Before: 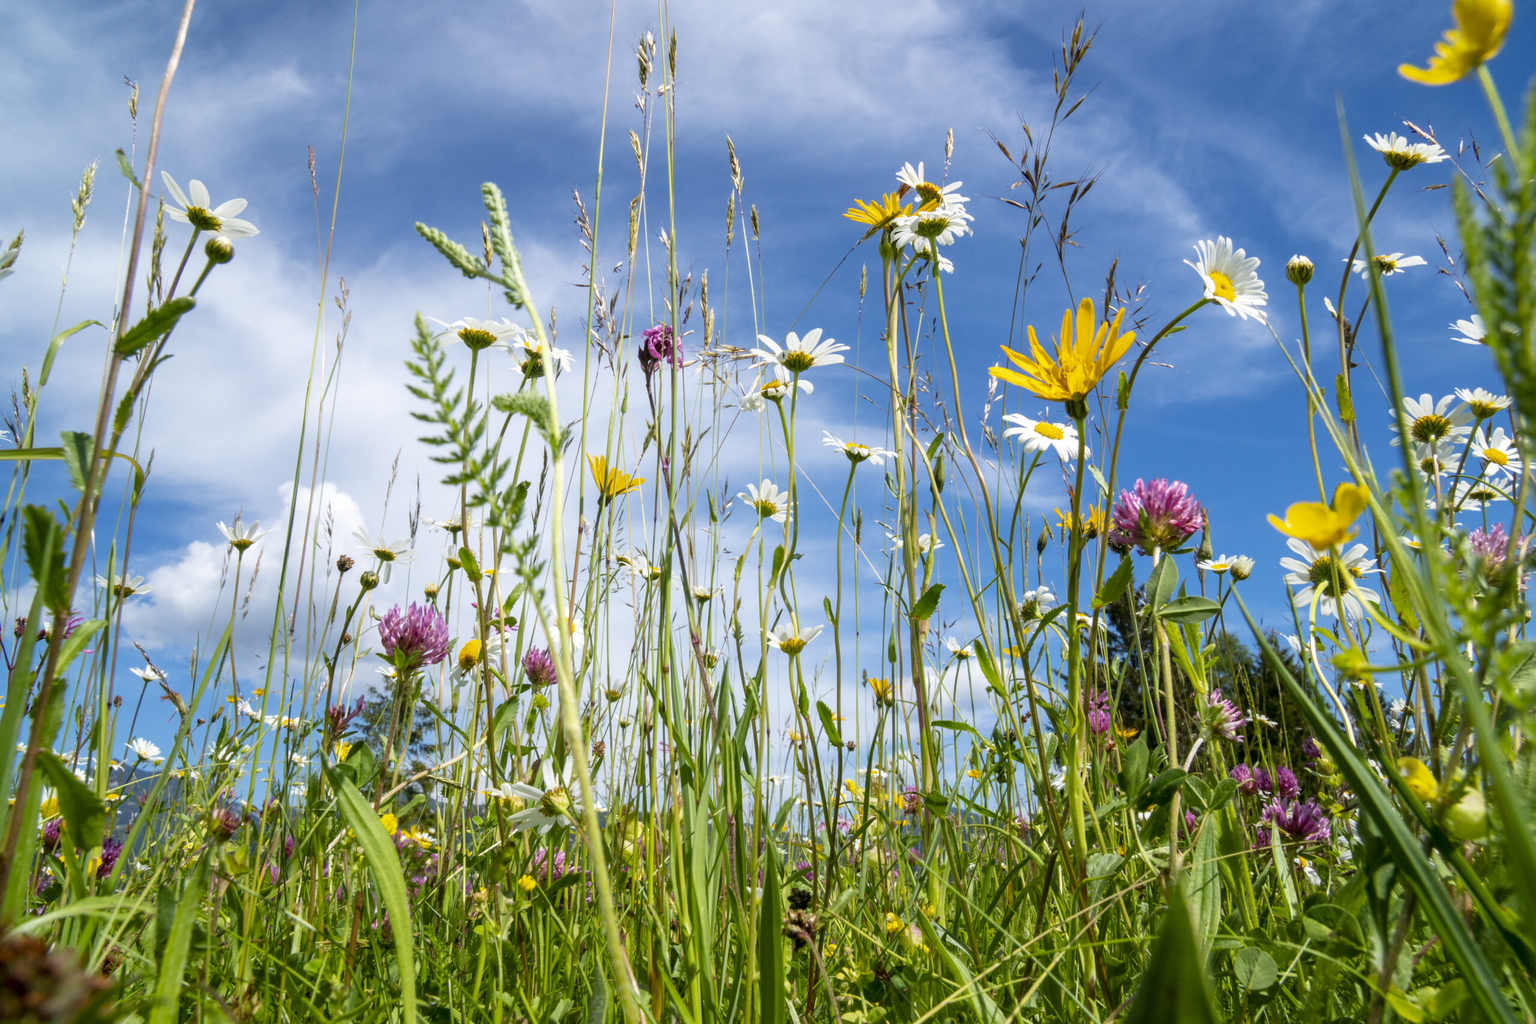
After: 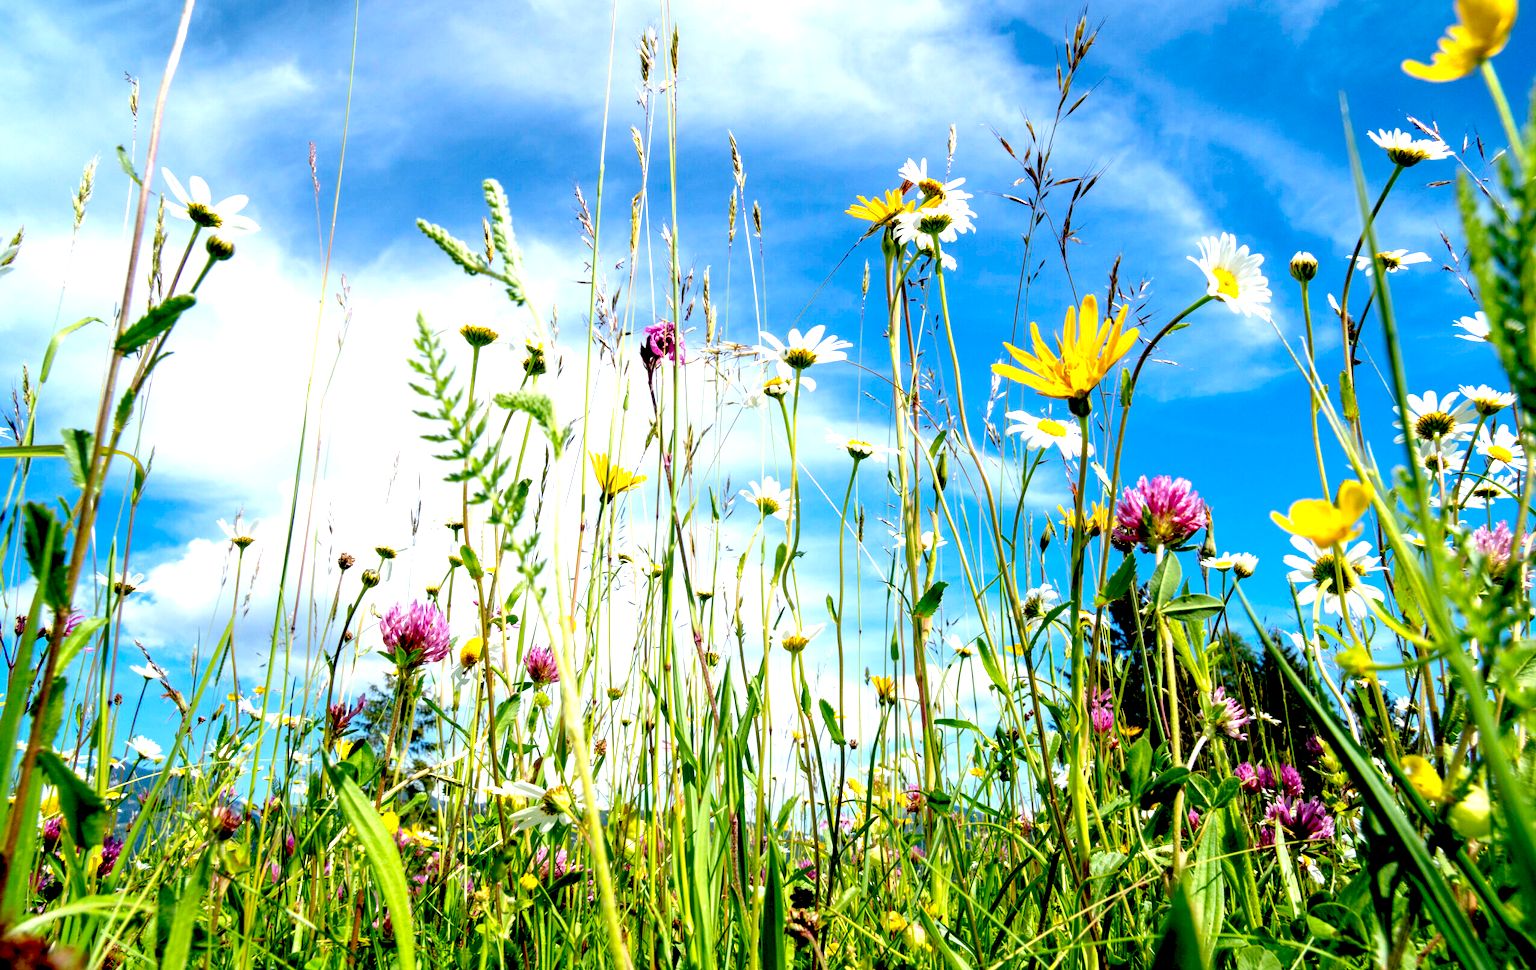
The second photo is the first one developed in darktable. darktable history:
exposure: black level correction 0.035, exposure 0.9 EV, compensate highlight preservation false
crop: top 0.448%, right 0.264%, bottom 5.045%
